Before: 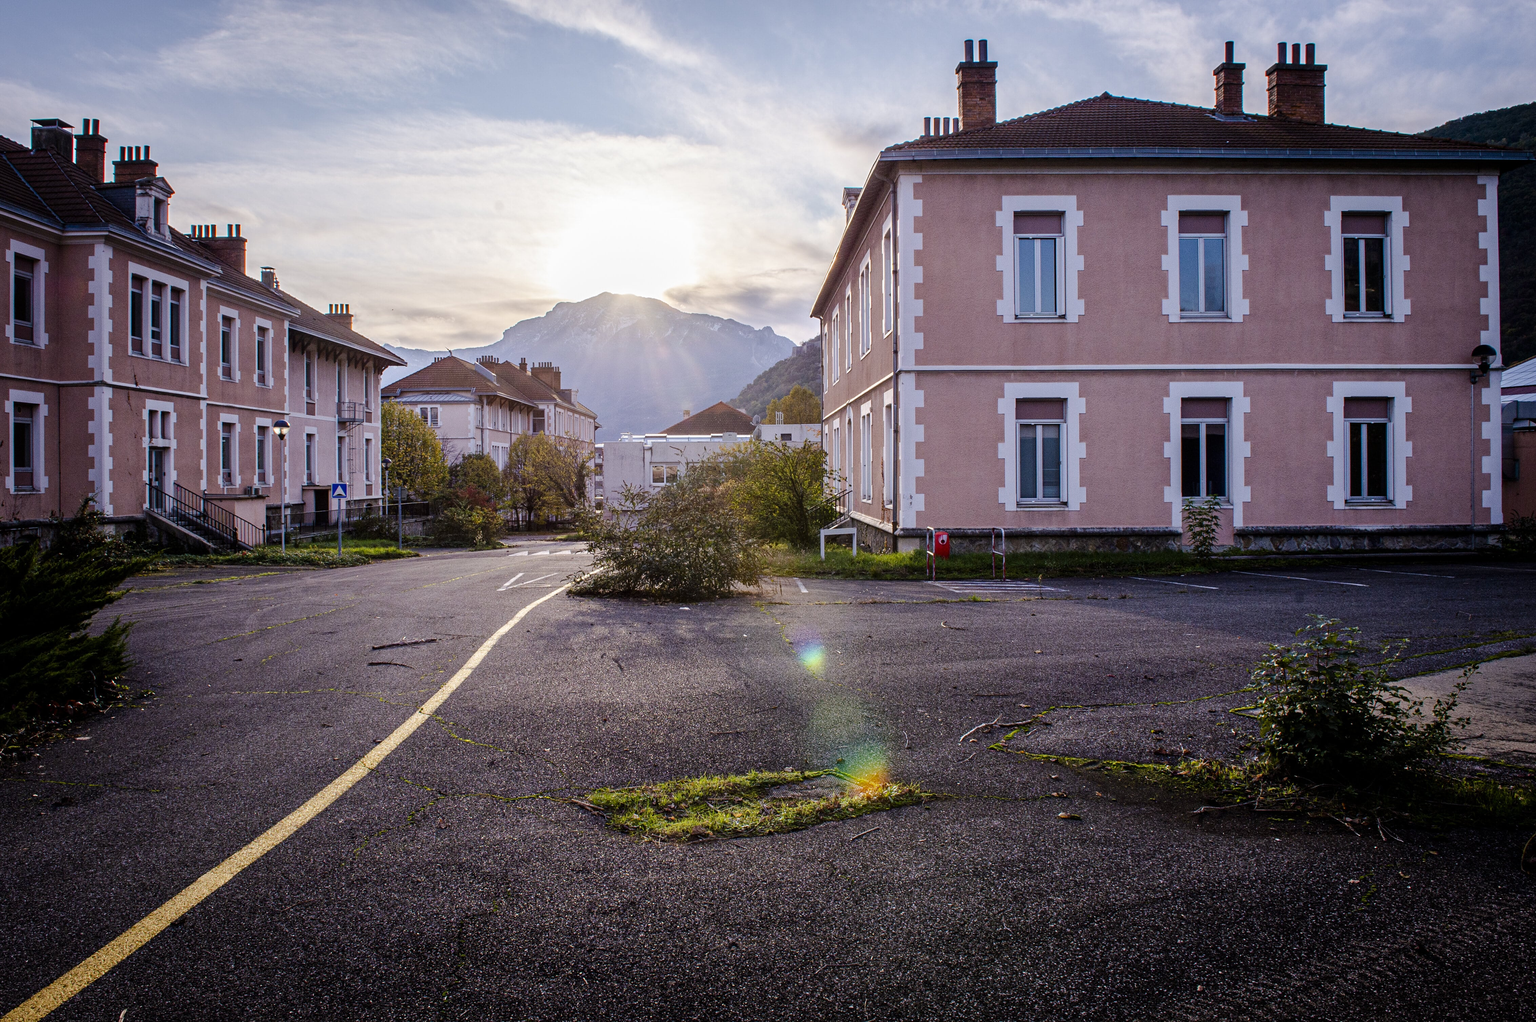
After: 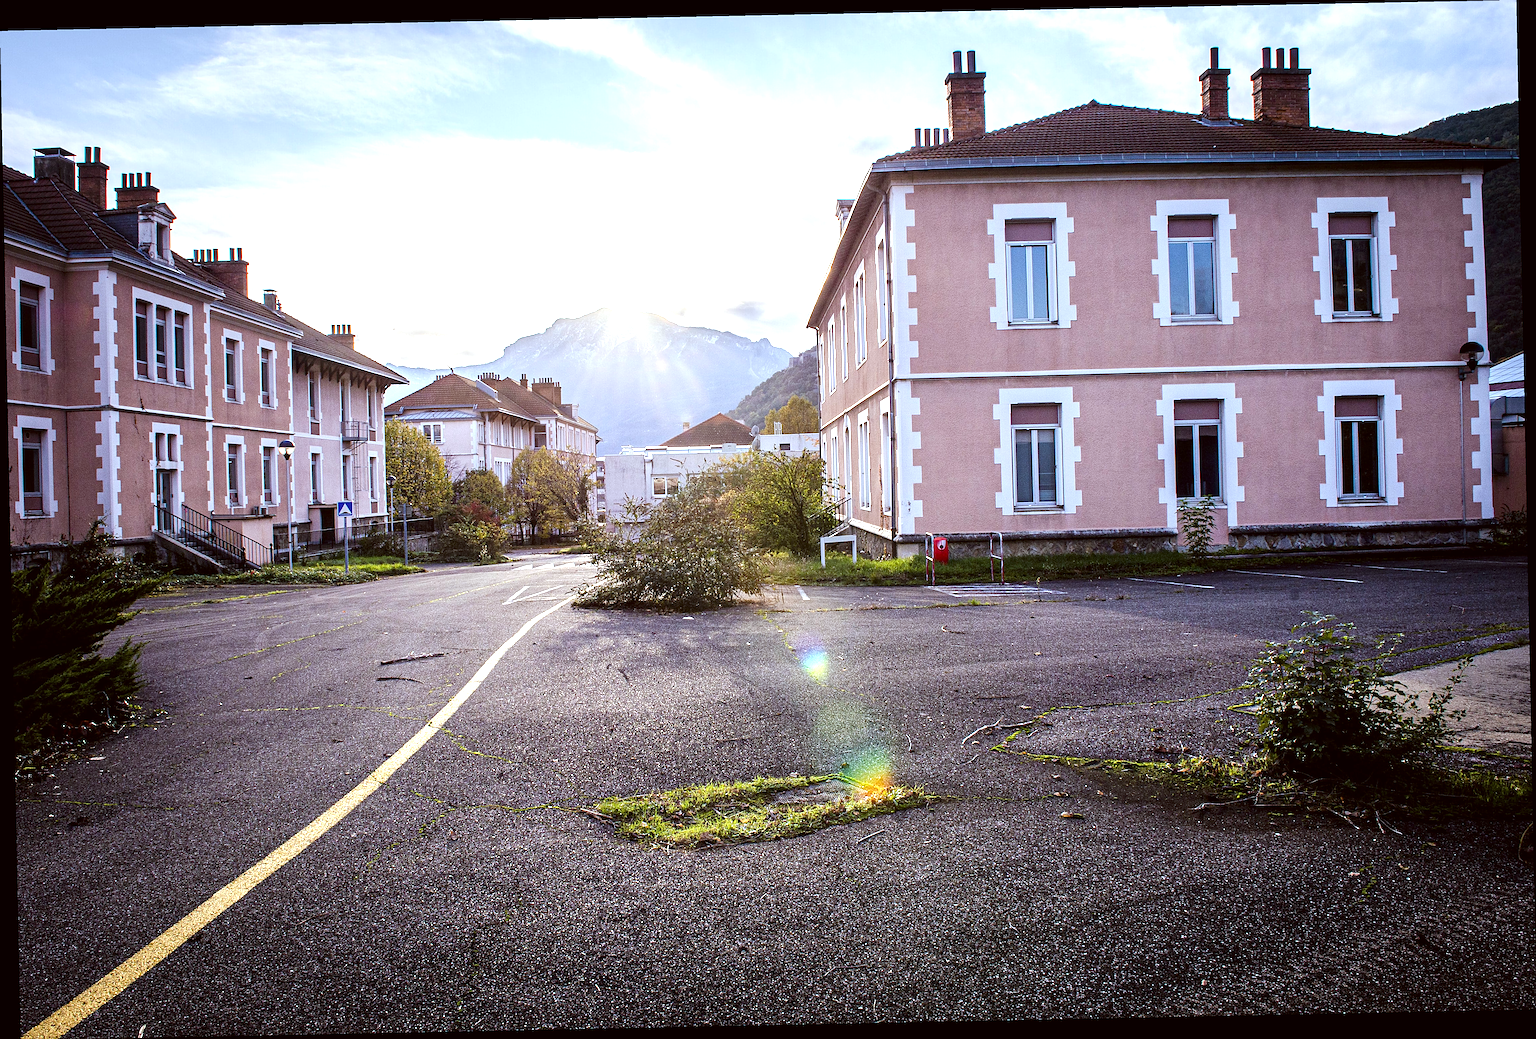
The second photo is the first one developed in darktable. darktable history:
color correction: highlights a* -4.98, highlights b* -3.76, shadows a* 3.83, shadows b* 4.08
sharpen: on, module defaults
exposure: exposure 1 EV, compensate highlight preservation false
rotate and perspective: rotation -1.17°, automatic cropping off
